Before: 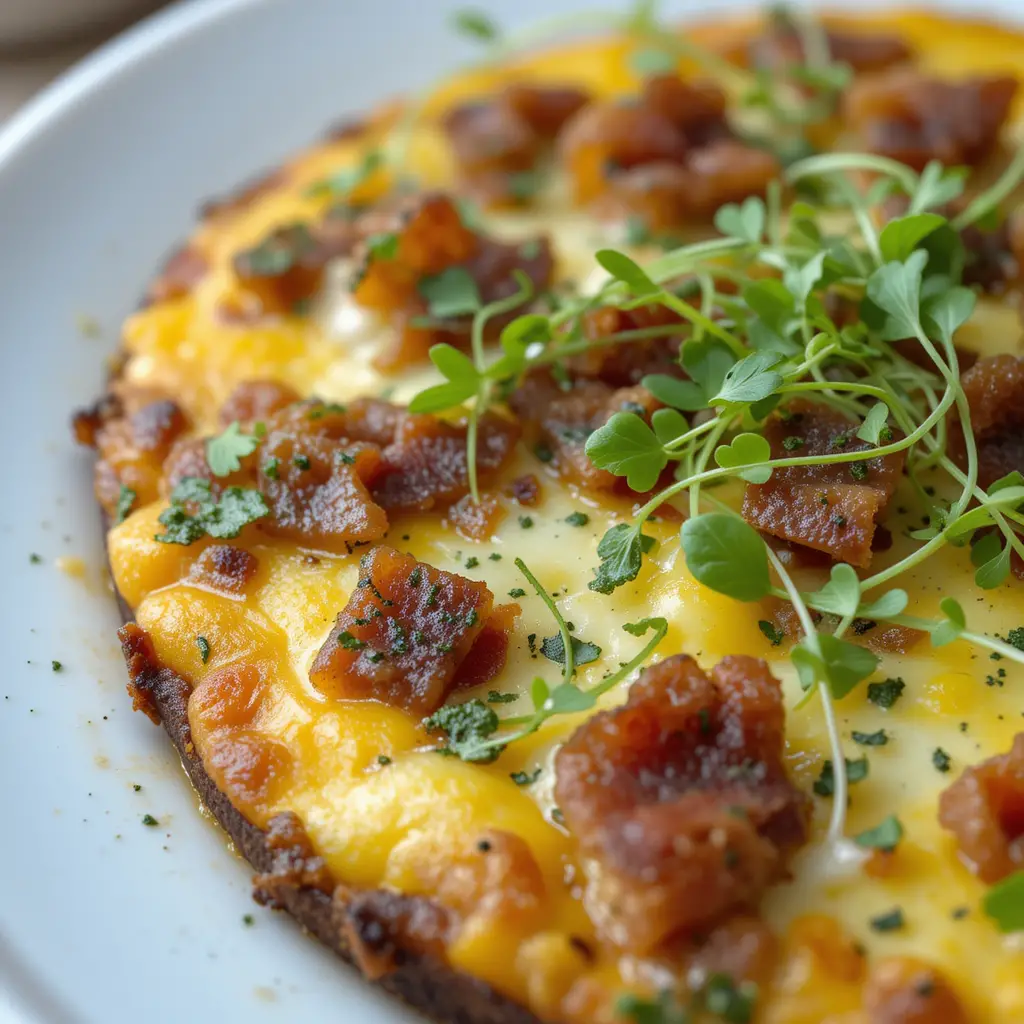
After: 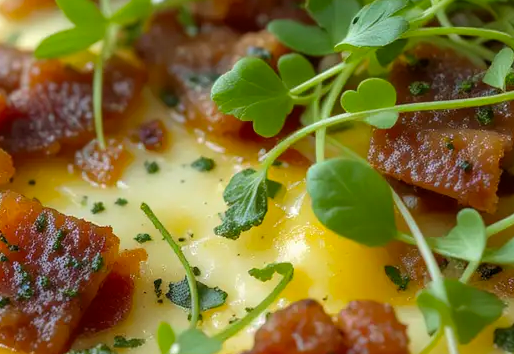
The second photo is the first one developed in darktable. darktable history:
crop: left 36.607%, top 34.735%, right 13.146%, bottom 30.611%
contrast brightness saturation: contrast 0.04, saturation 0.16
exposure: exposure -0.041 EV, compensate highlight preservation false
levels: levels [0.016, 0.492, 0.969]
